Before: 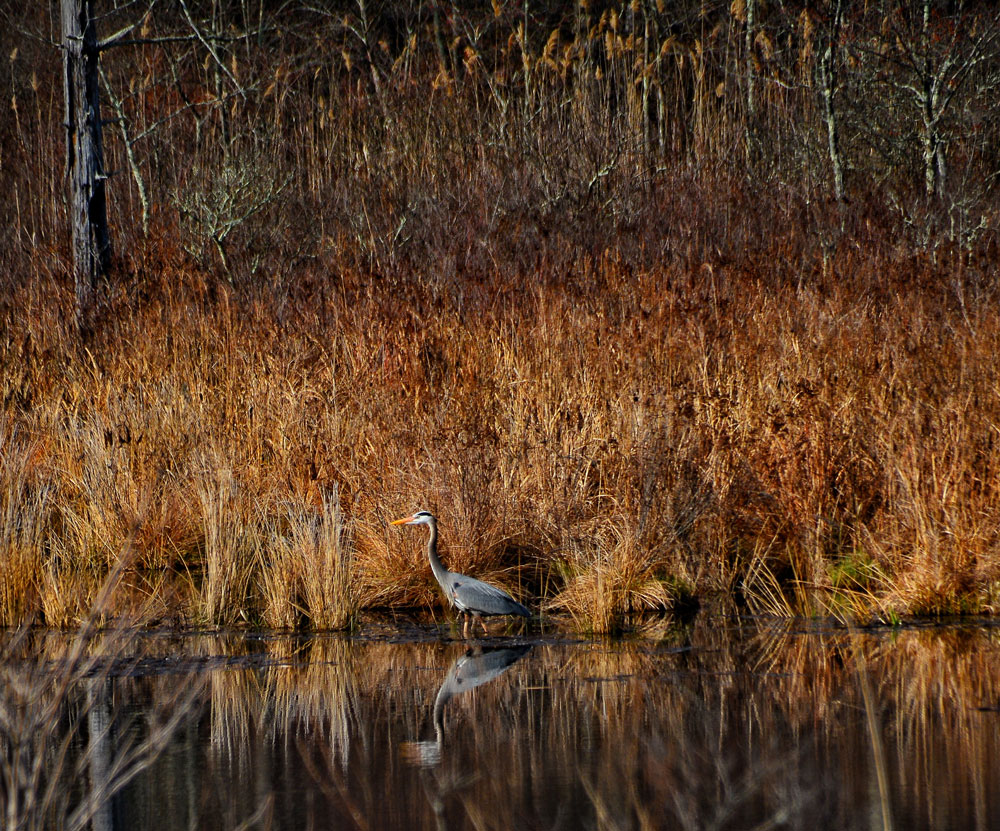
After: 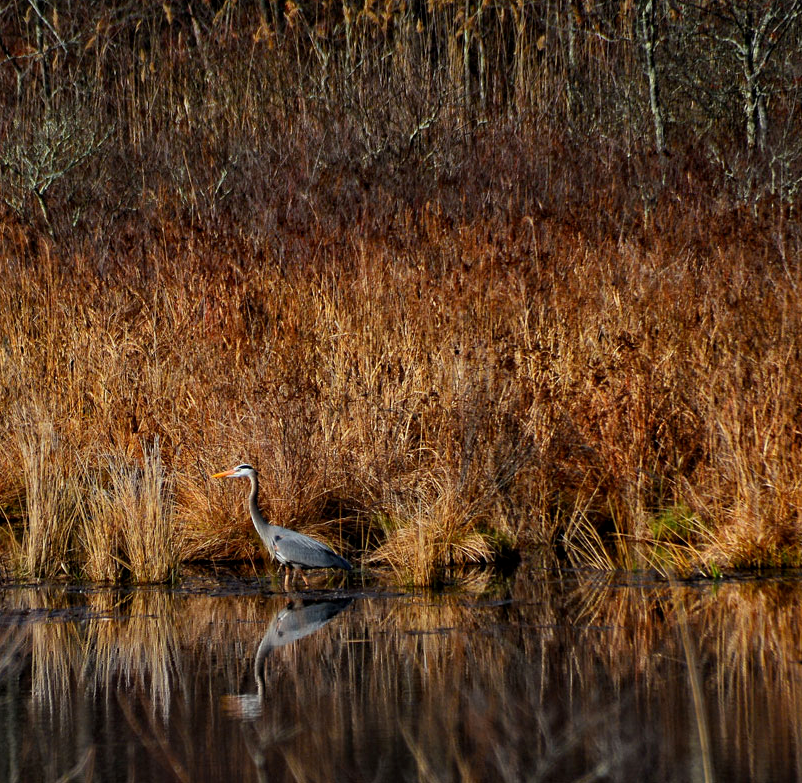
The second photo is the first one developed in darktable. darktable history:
crop and rotate: left 17.959%, top 5.771%, right 1.742%
exposure: black level correction 0.001, compensate highlight preservation false
